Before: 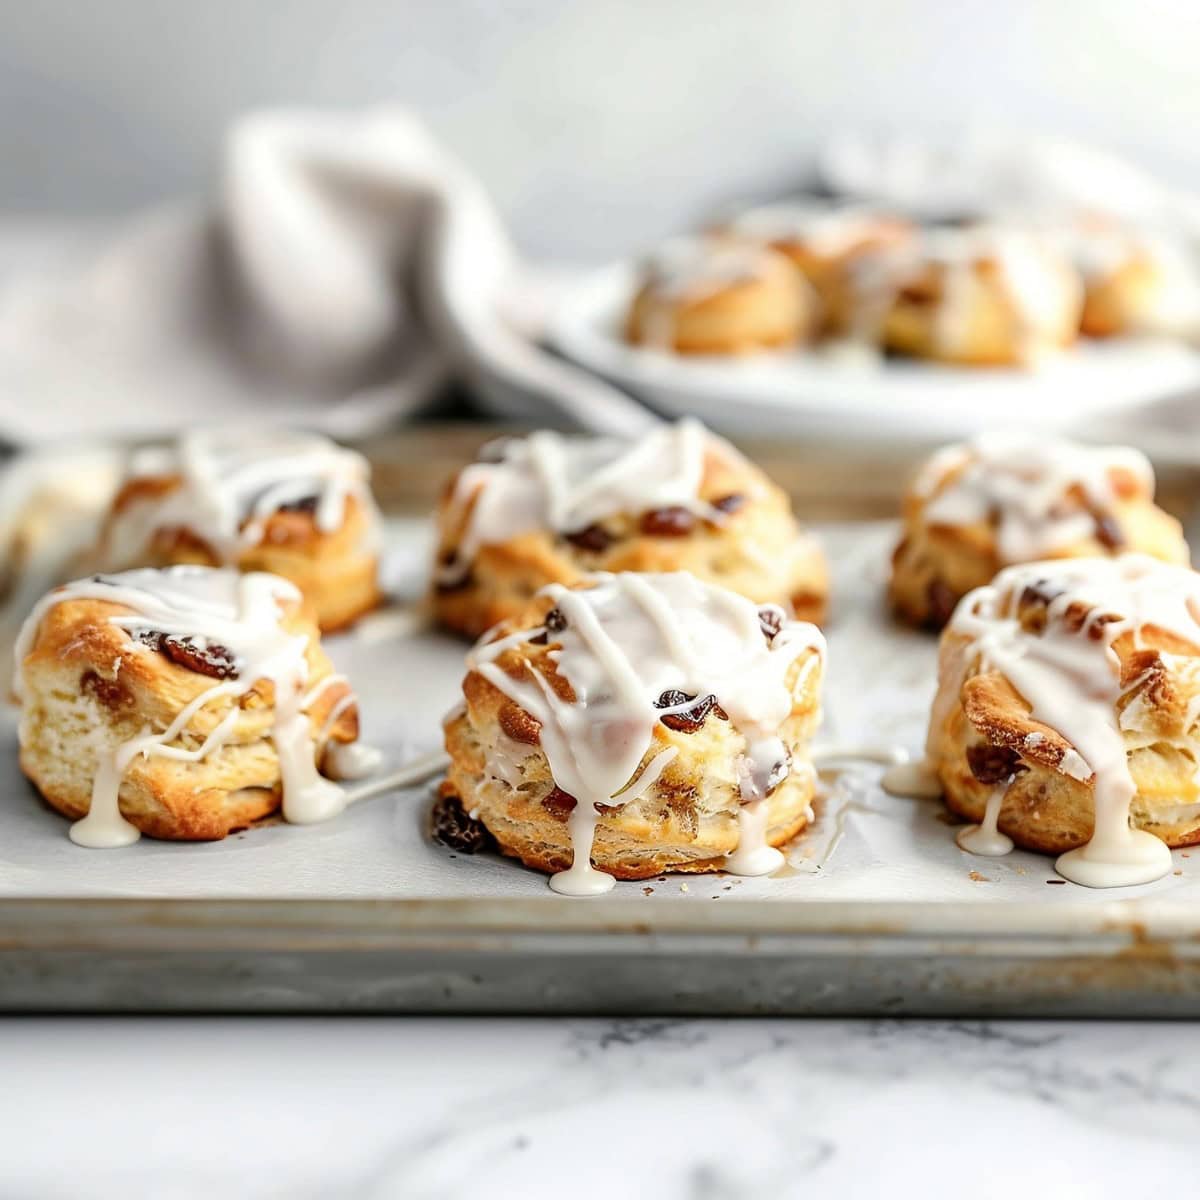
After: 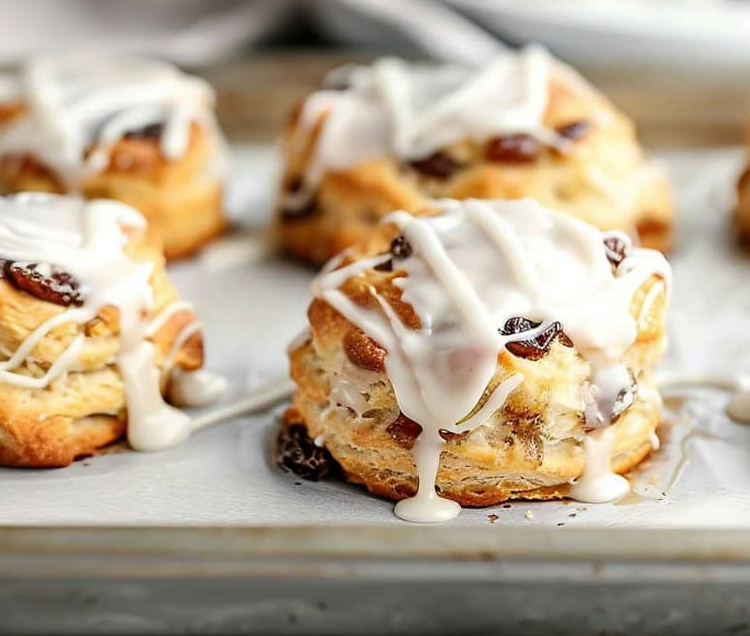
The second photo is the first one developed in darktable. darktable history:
crop: left 12.951%, top 31.117%, right 24.542%, bottom 15.816%
